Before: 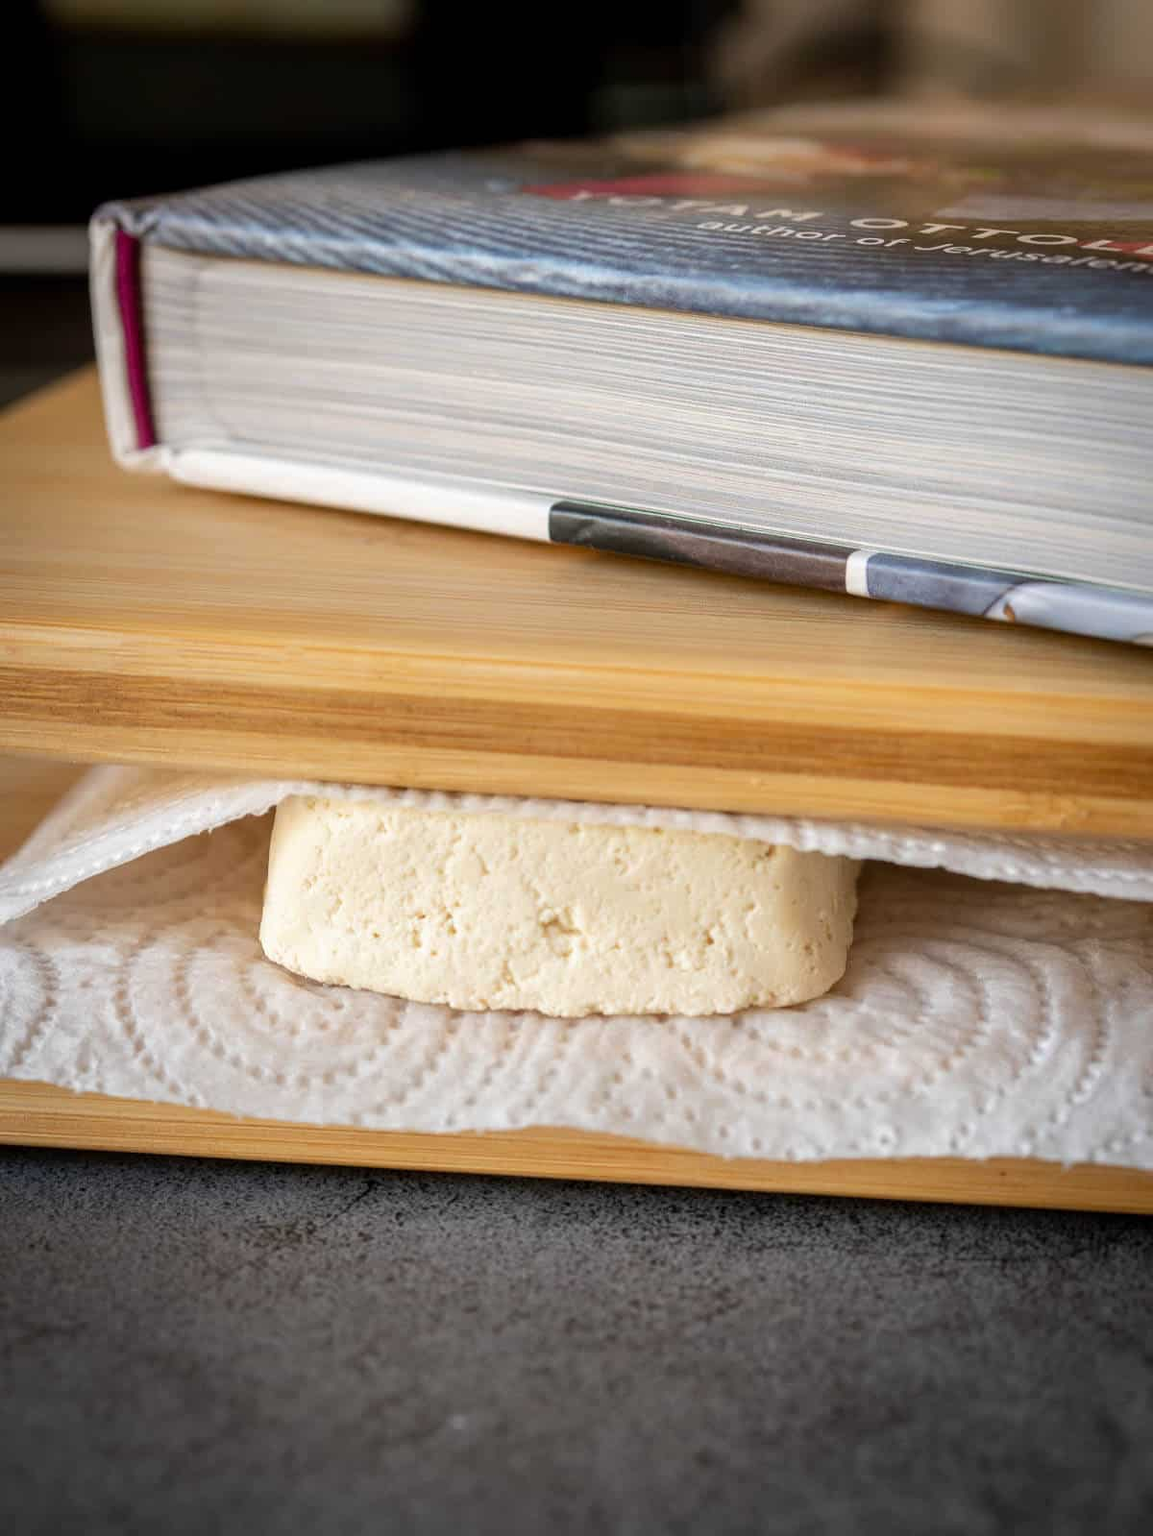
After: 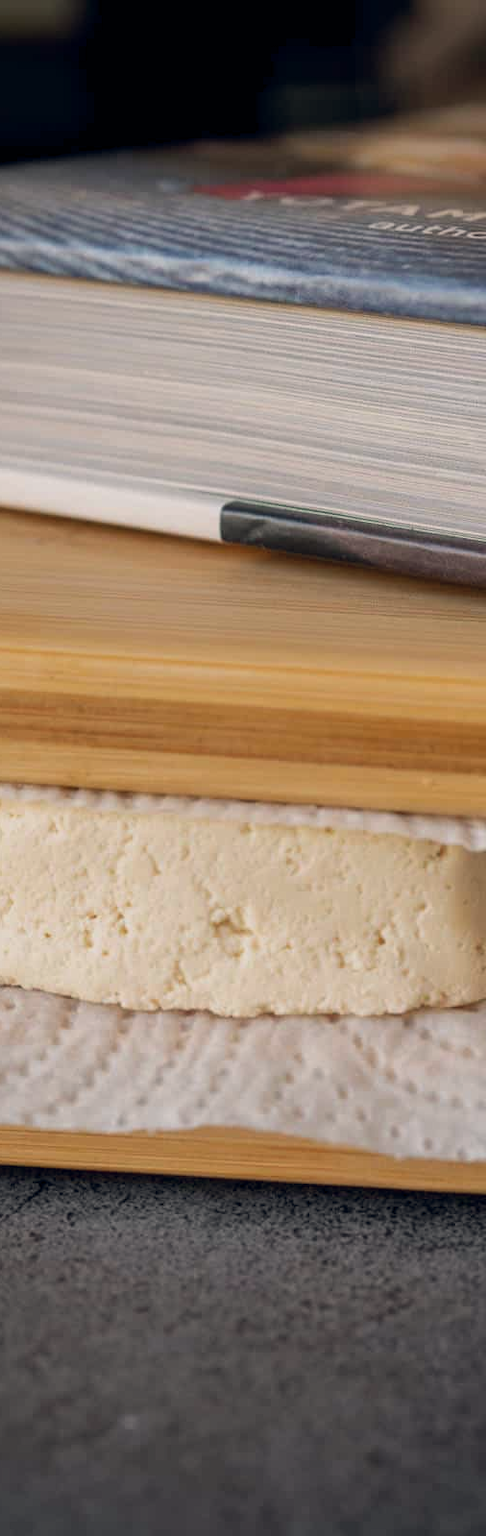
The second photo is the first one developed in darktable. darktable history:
exposure: exposure -0.462 EV, compensate highlight preservation false
white balance: emerald 1
color balance rgb: shadows lift › hue 87.51°, highlights gain › chroma 1.62%, highlights gain › hue 55.1°, global offset › chroma 0.06%, global offset › hue 253.66°, linear chroma grading › global chroma 0.5%
crop: left 28.583%, right 29.231%
